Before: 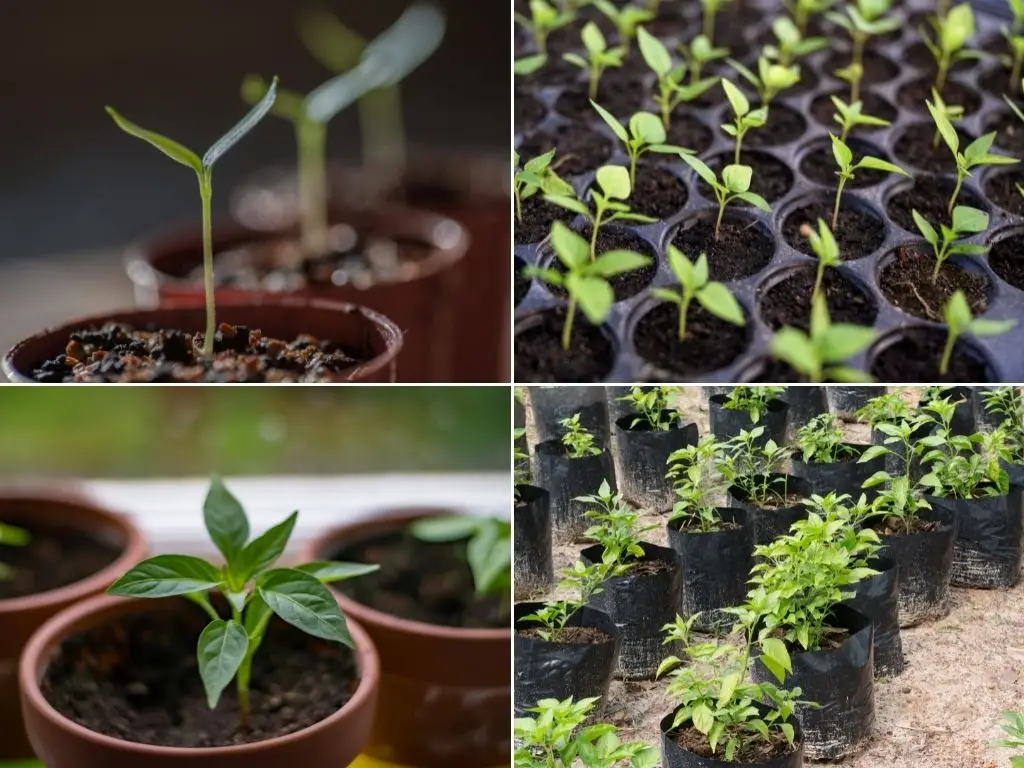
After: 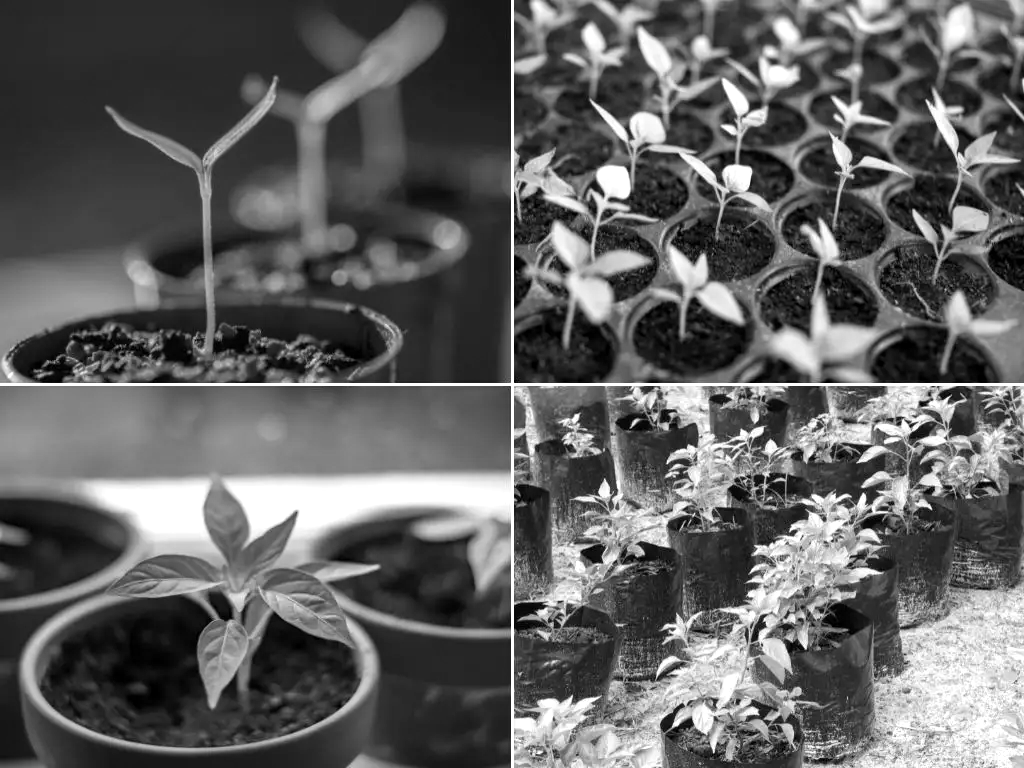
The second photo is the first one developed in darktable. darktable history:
exposure: black level correction 0.001, exposure 0.5 EV, compensate exposure bias true, compensate highlight preservation false
monochrome: on, module defaults
